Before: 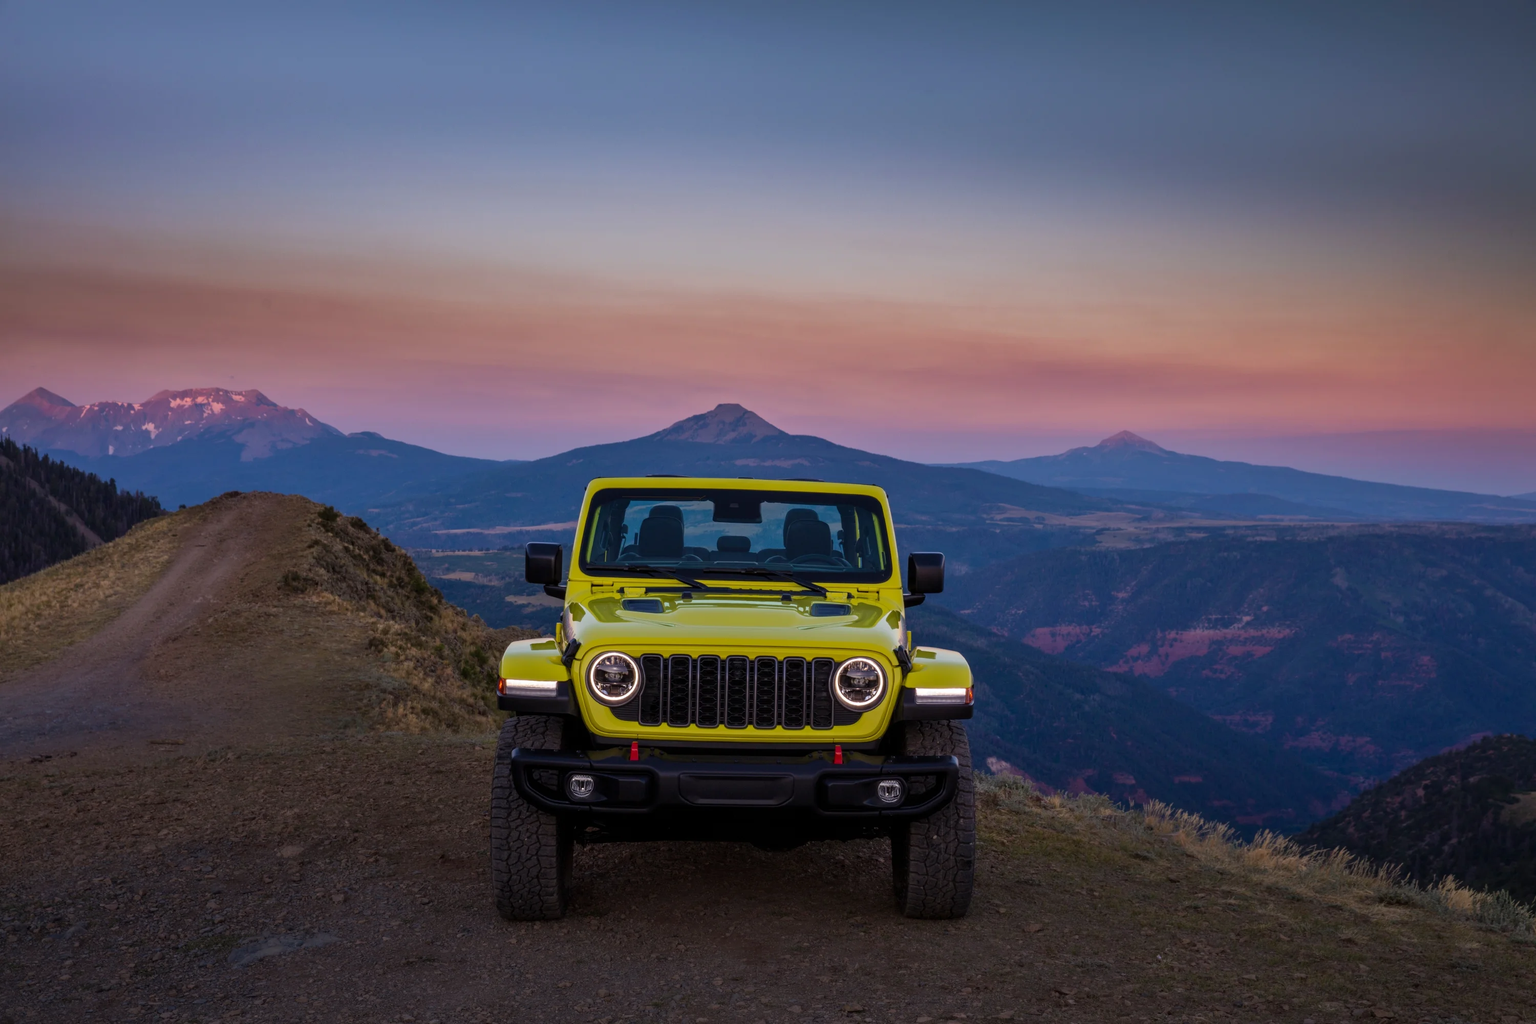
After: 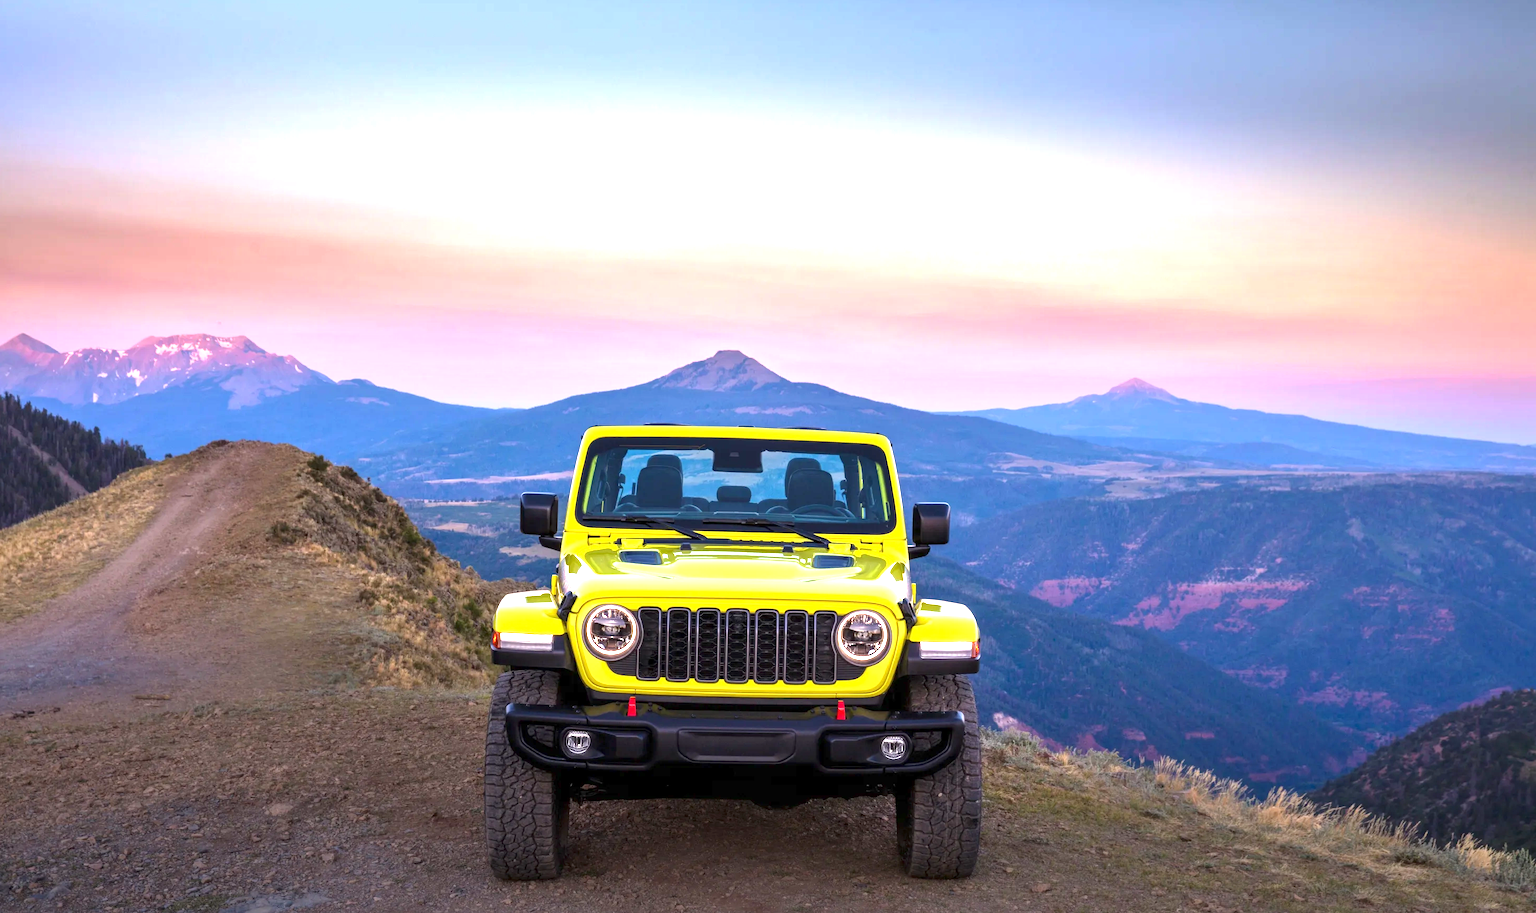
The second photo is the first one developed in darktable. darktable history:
crop: left 1.22%, top 6.116%, right 1.26%, bottom 6.882%
exposure: exposure 1.995 EV, compensate highlight preservation false
